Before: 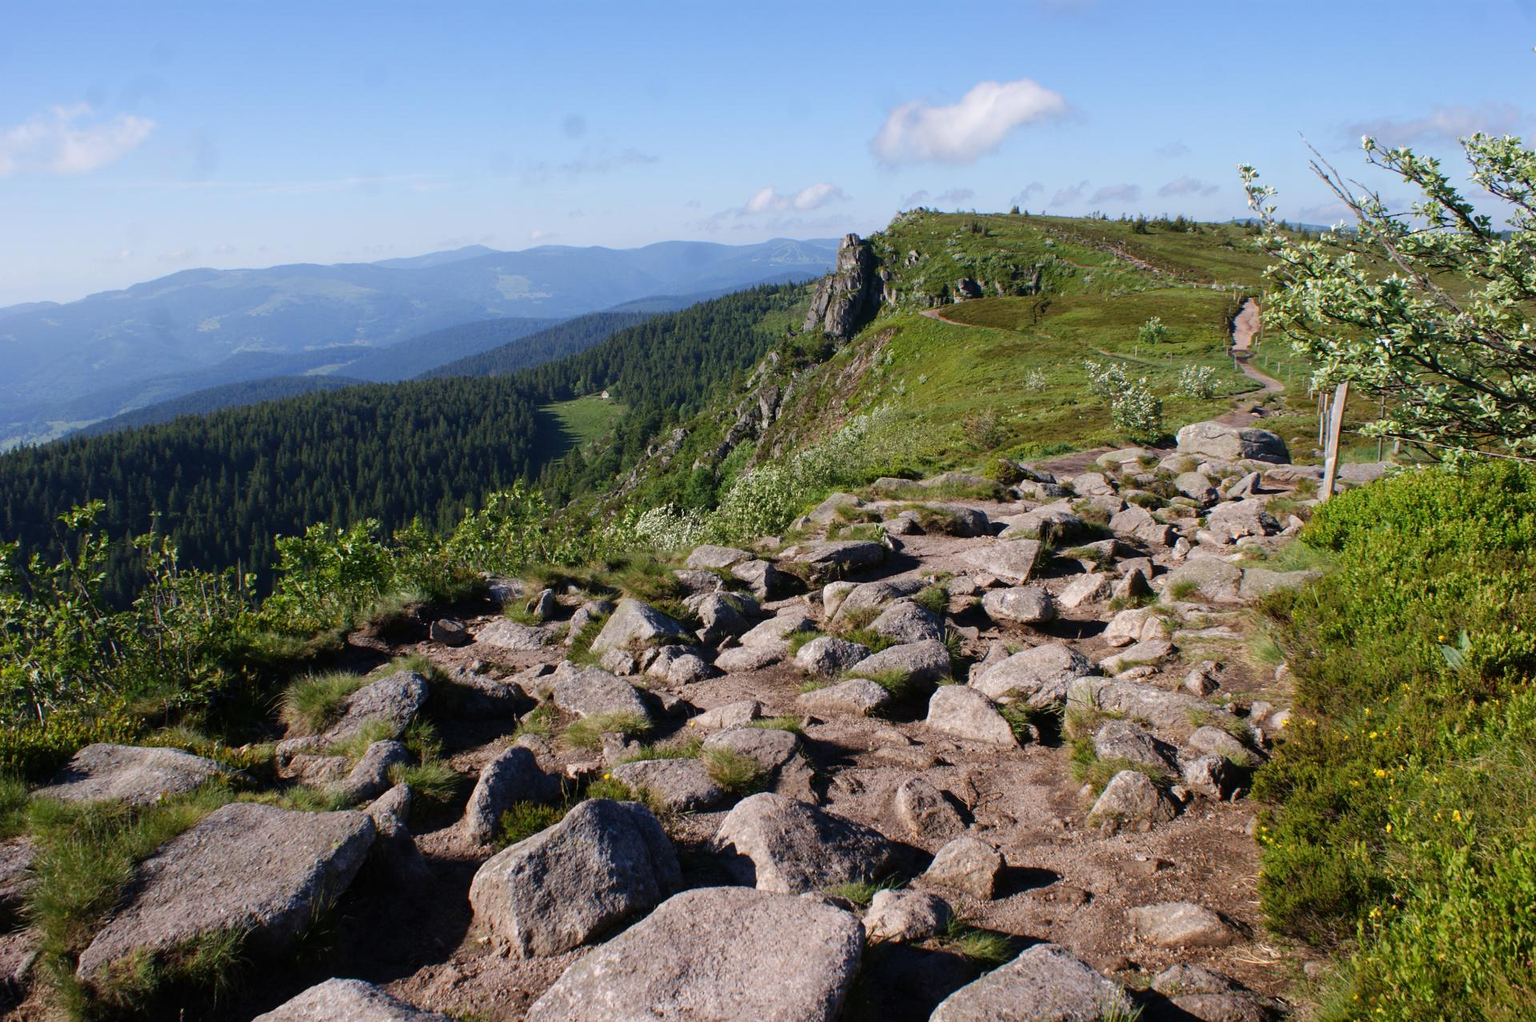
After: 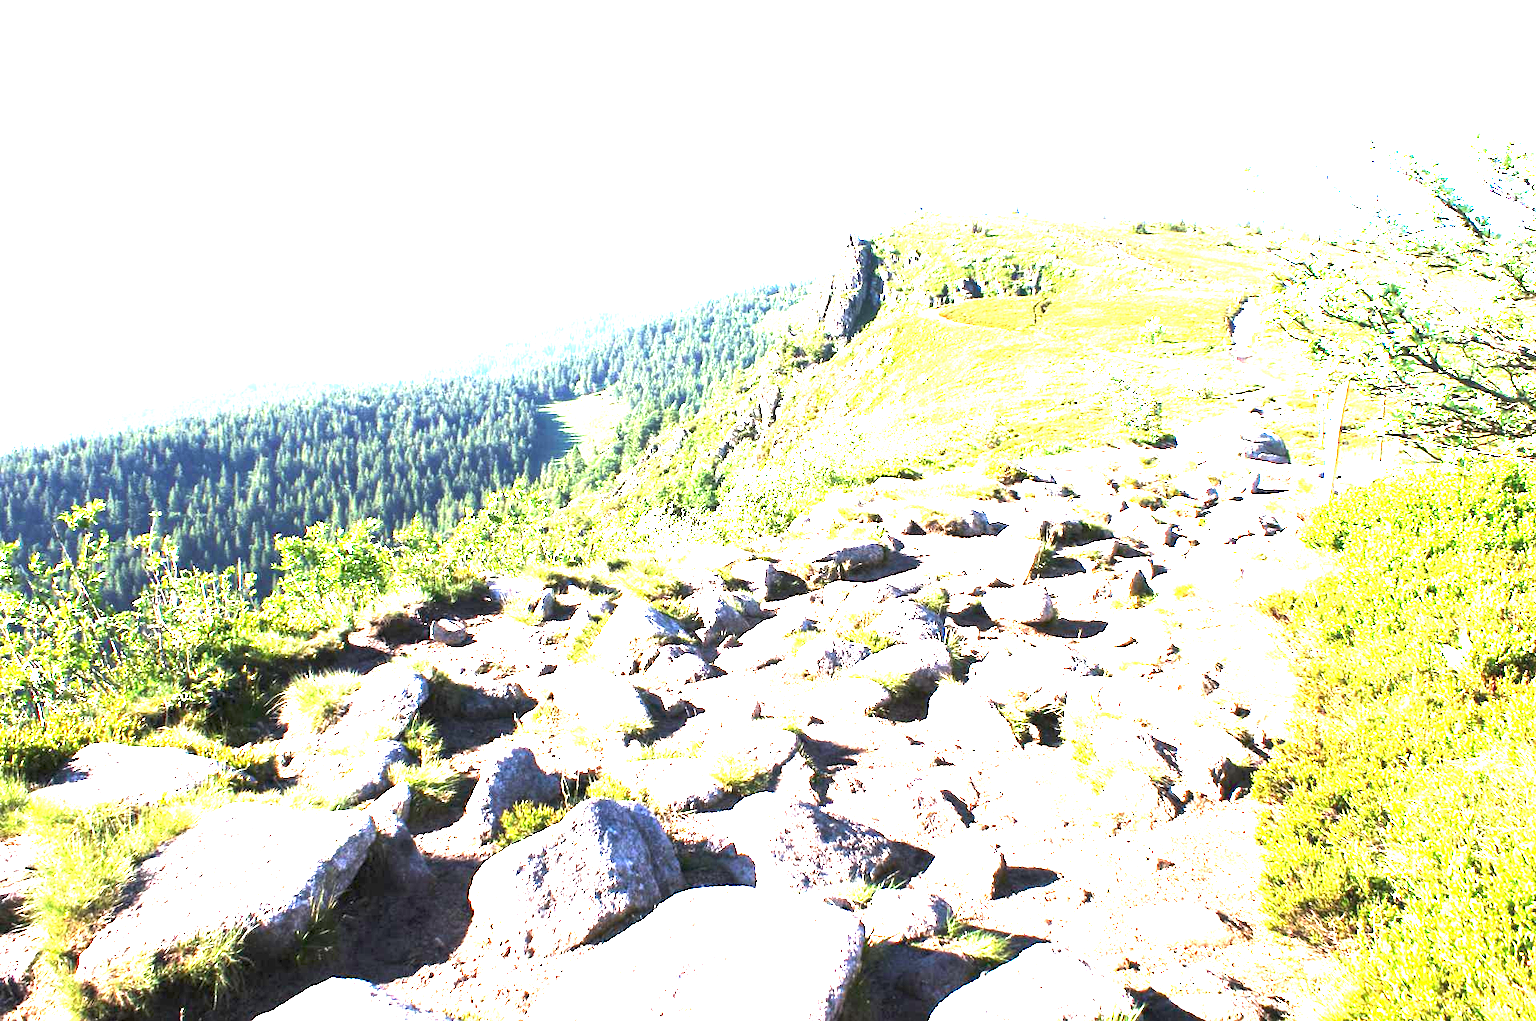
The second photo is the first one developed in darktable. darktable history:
levels: levels [0.052, 0.496, 0.908]
exposure: black level correction 0, exposure 3.982 EV, compensate highlight preservation false
